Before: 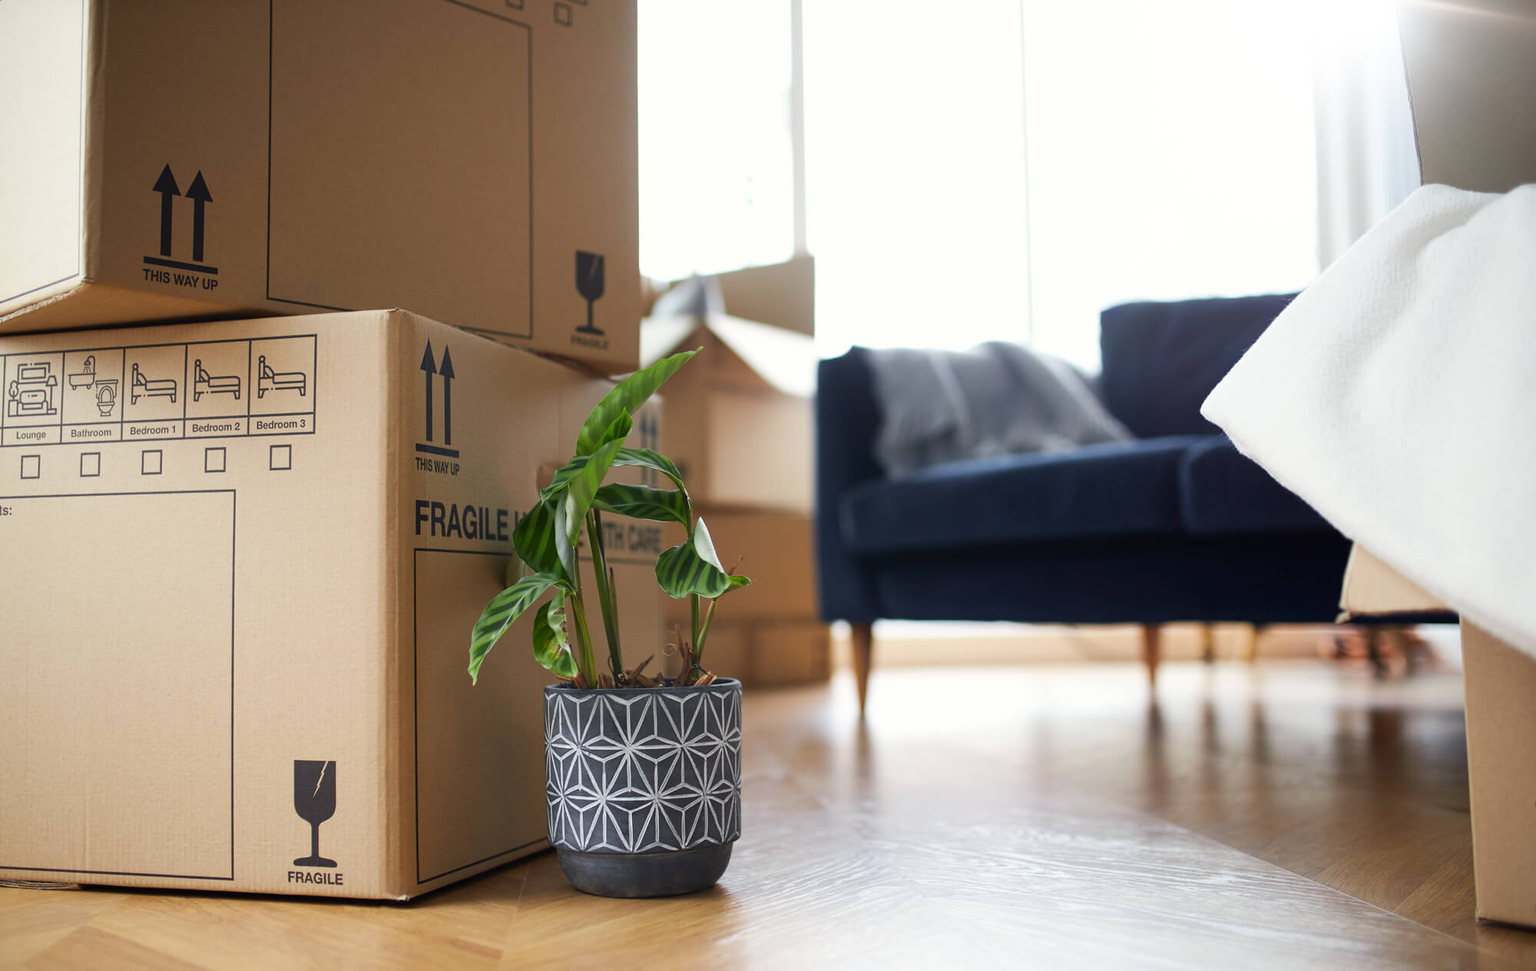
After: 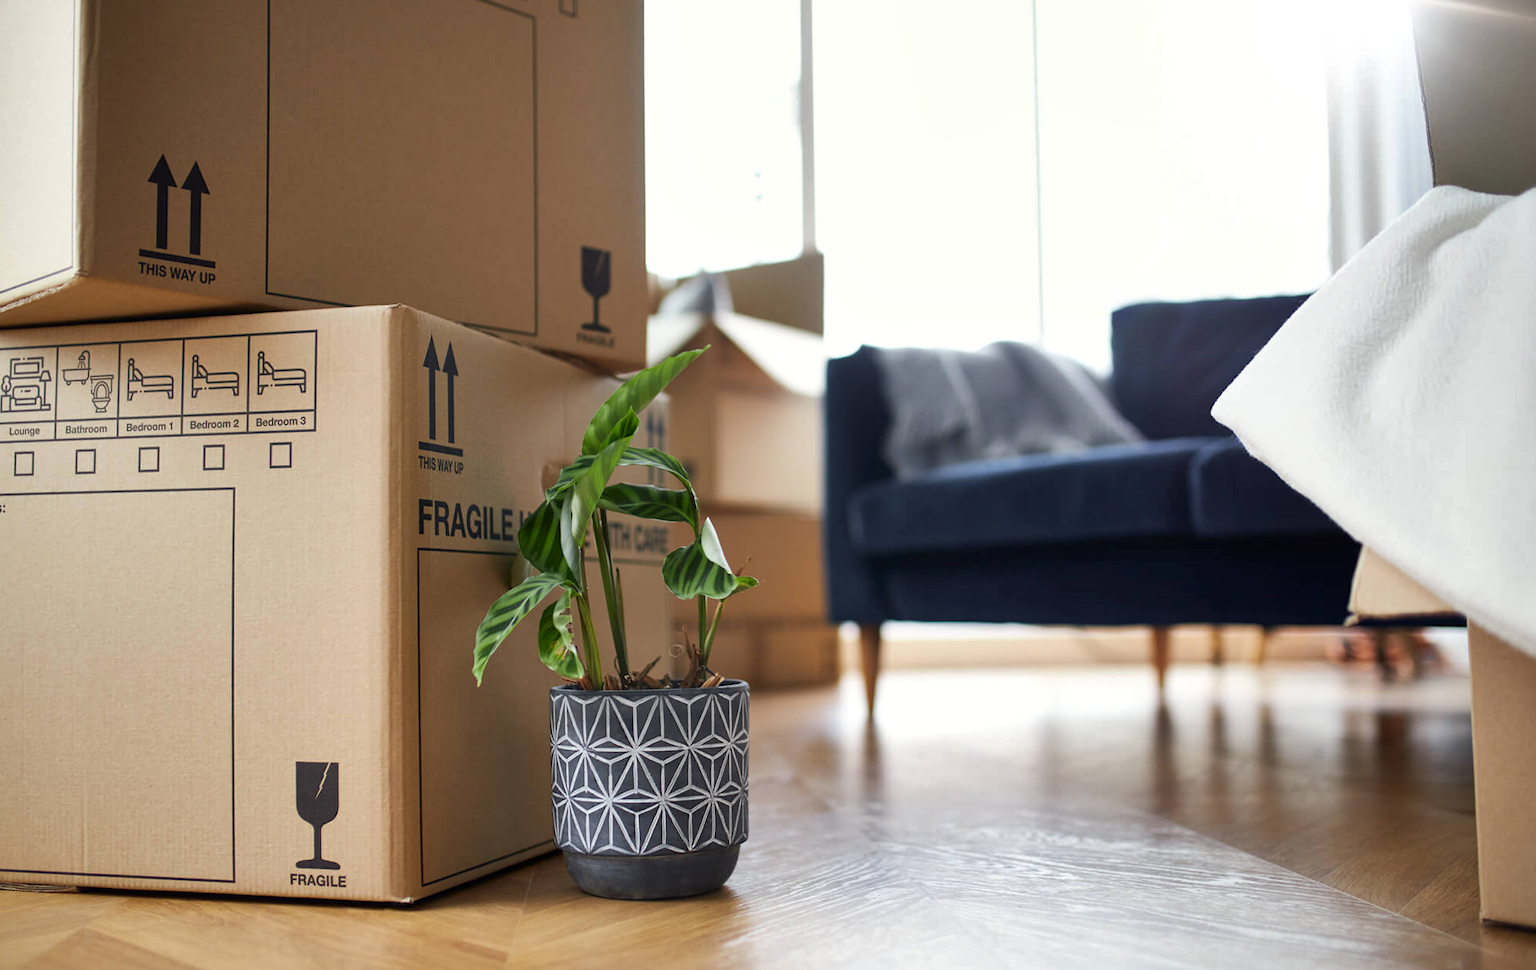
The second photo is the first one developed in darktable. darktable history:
local contrast: mode bilateral grid, contrast 20, coarseness 50, detail 120%, midtone range 0.2
shadows and highlights: soften with gaussian
rotate and perspective: rotation 0.174°, lens shift (vertical) 0.013, lens shift (horizontal) 0.019, shear 0.001, automatic cropping original format, crop left 0.007, crop right 0.991, crop top 0.016, crop bottom 0.997
